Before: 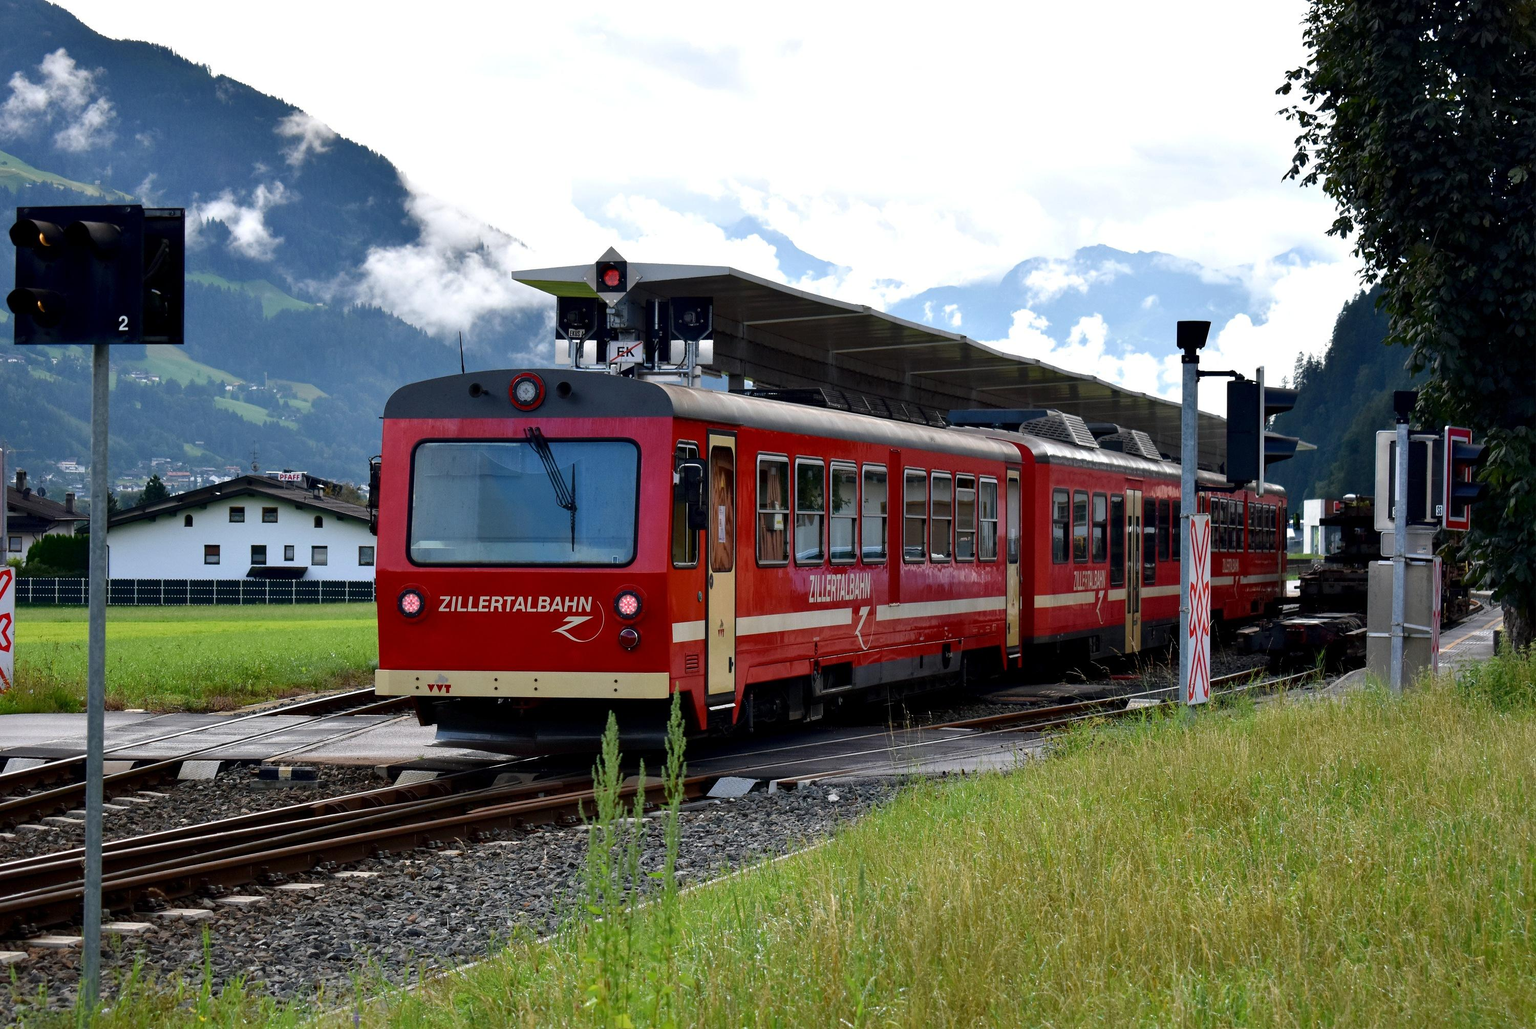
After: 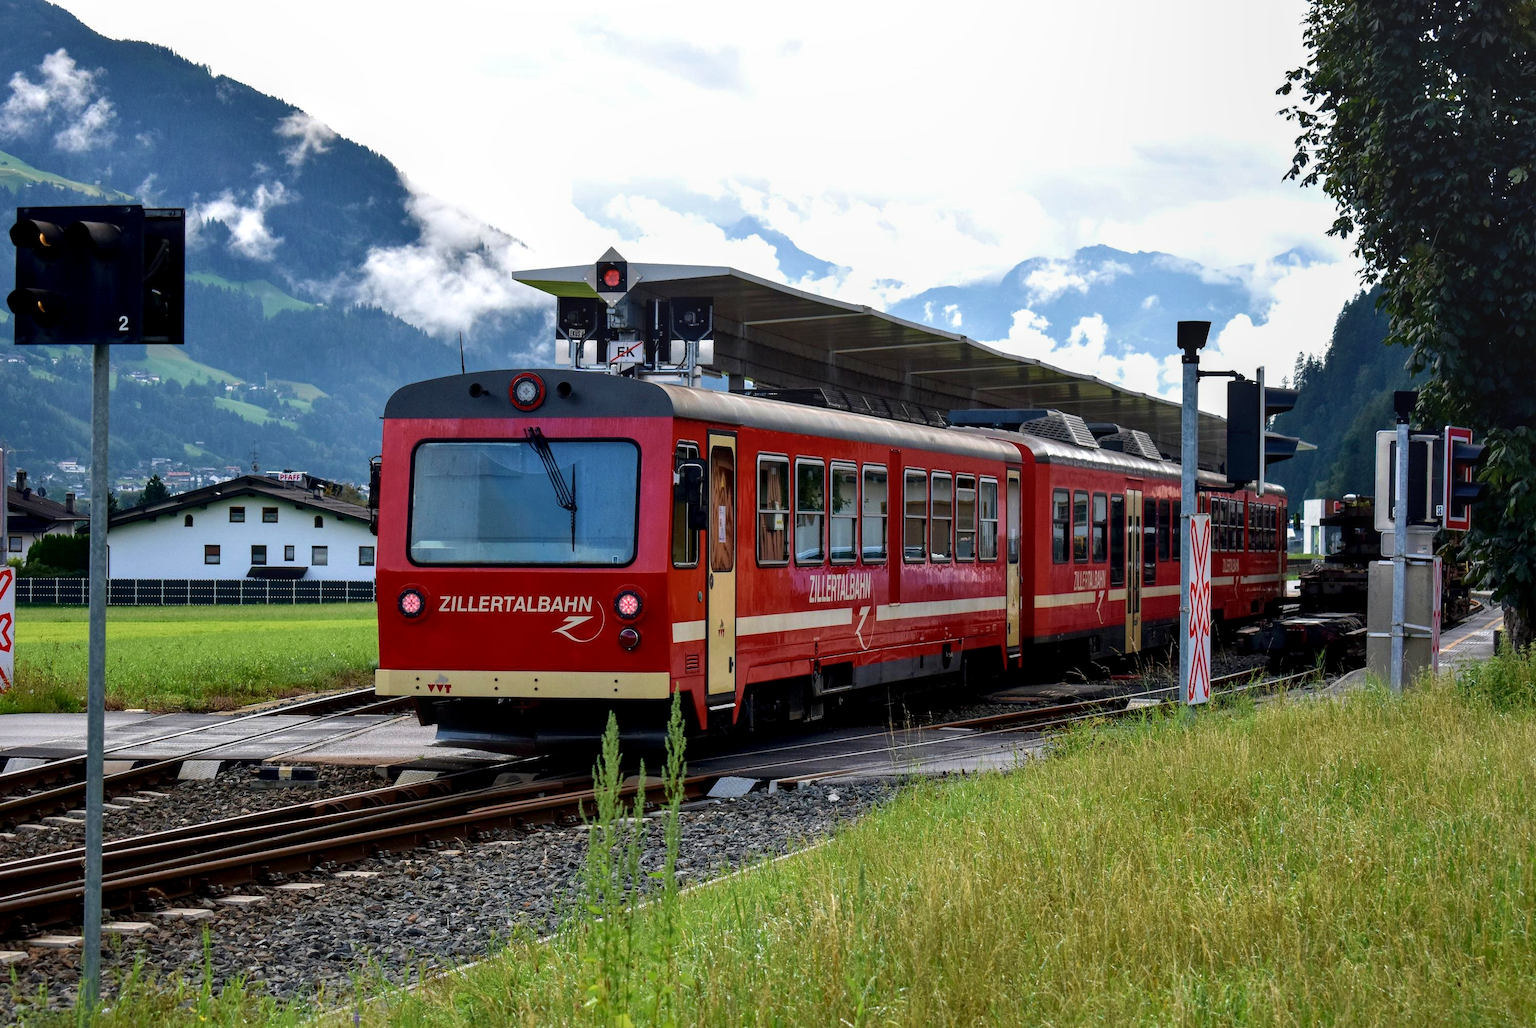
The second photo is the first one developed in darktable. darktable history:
tone equalizer: edges refinement/feathering 500, mask exposure compensation -1.57 EV, preserve details no
local contrast: on, module defaults
velvia: on, module defaults
